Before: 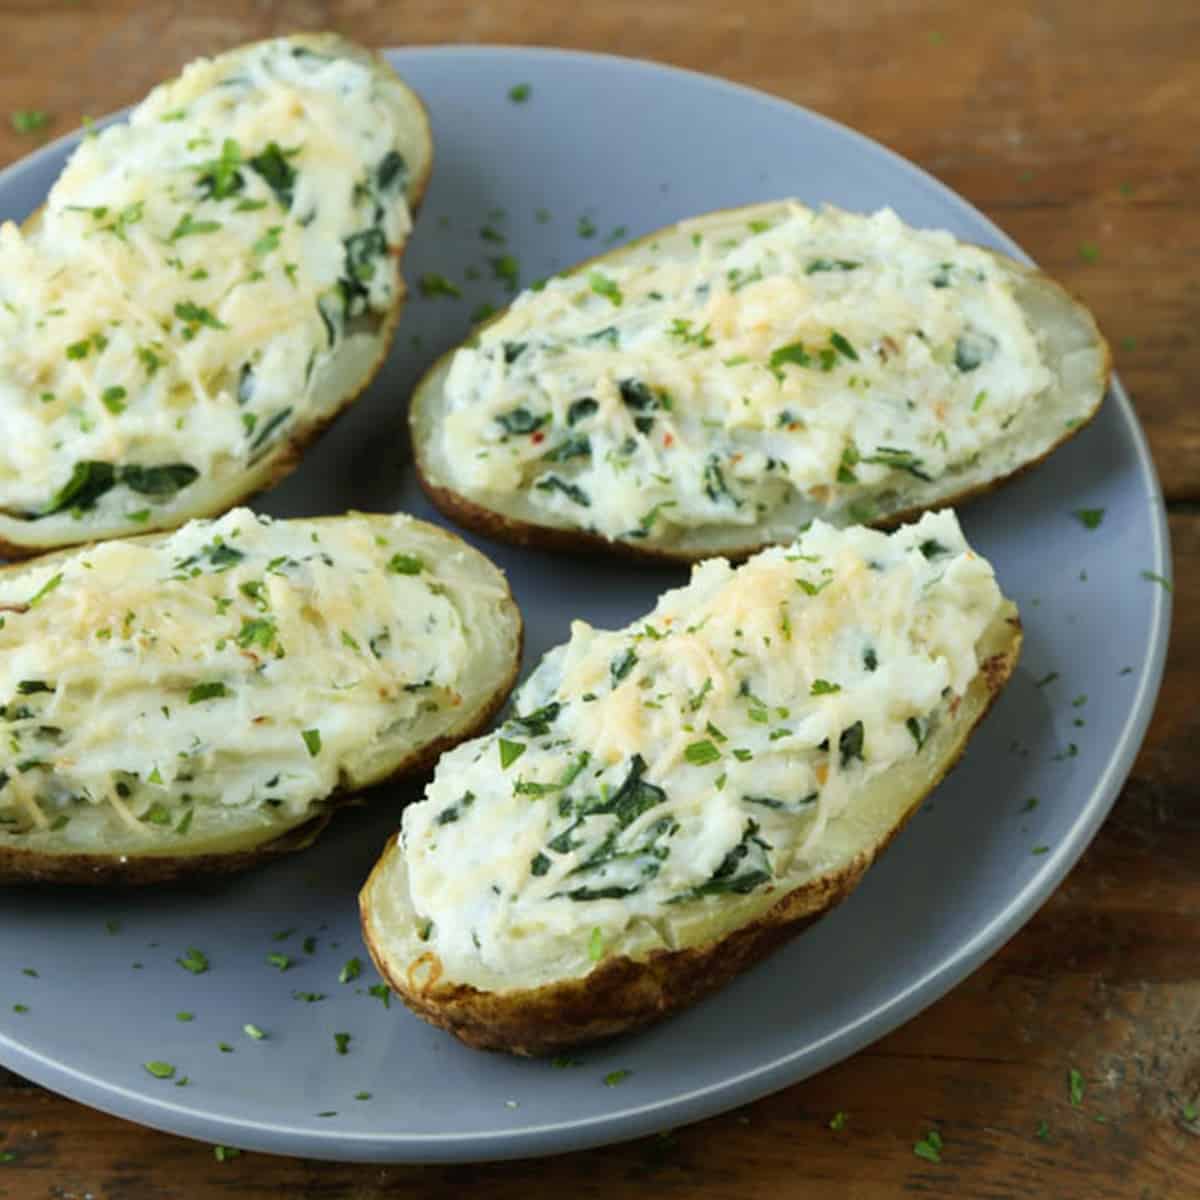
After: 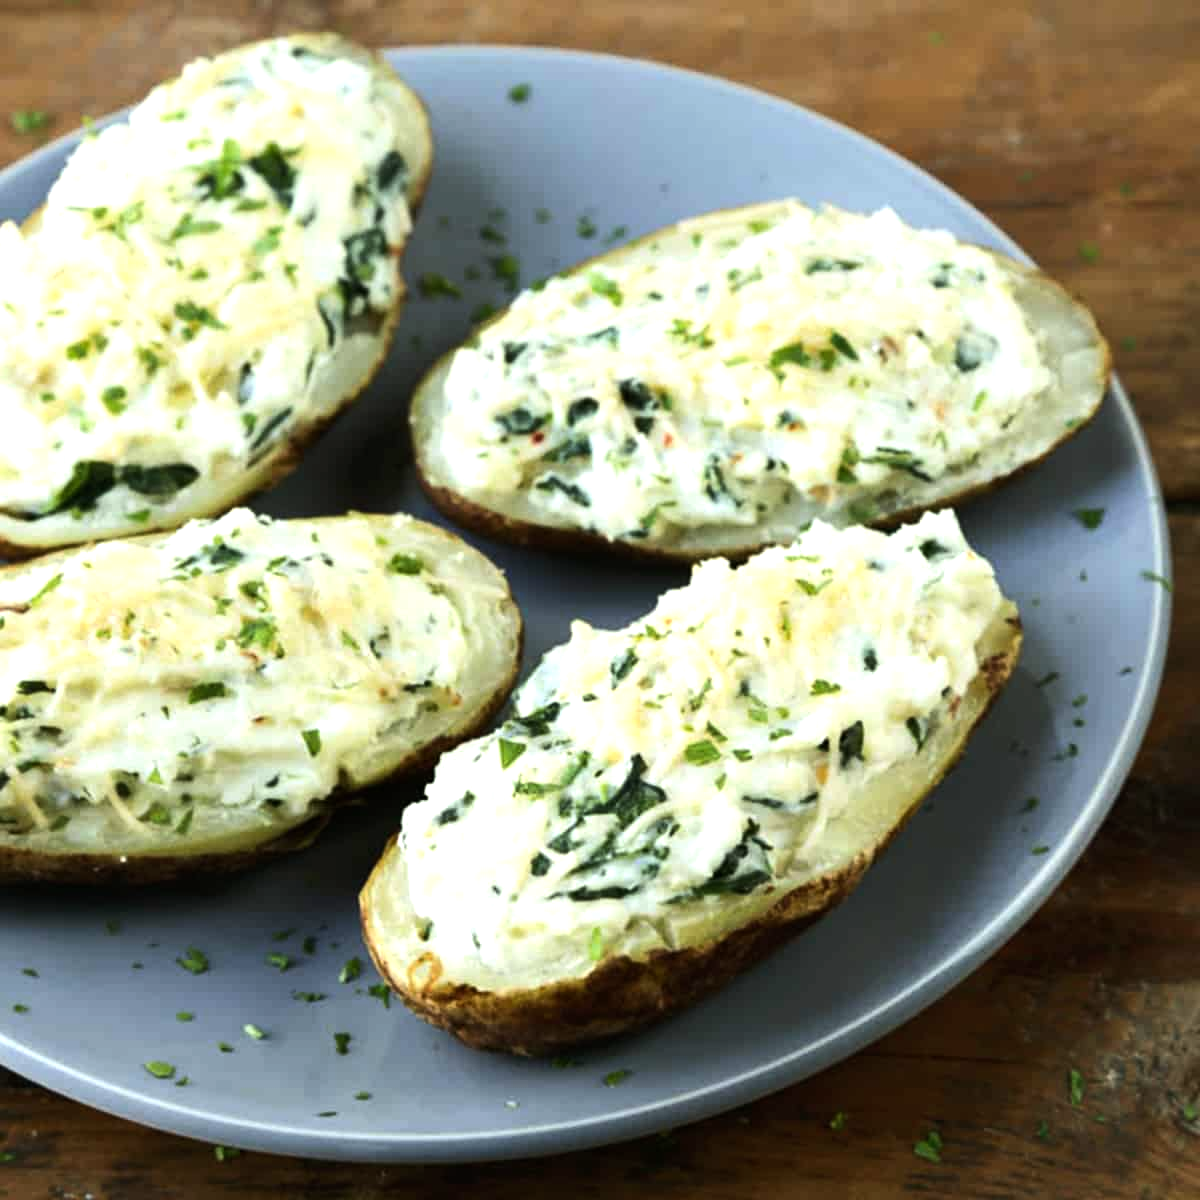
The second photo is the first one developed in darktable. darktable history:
tone equalizer: -8 EV -0.733 EV, -7 EV -0.667 EV, -6 EV -0.562 EV, -5 EV -0.398 EV, -3 EV 0.389 EV, -2 EV 0.6 EV, -1 EV 0.692 EV, +0 EV 0.764 EV, edges refinement/feathering 500, mask exposure compensation -1.57 EV, preserve details no
